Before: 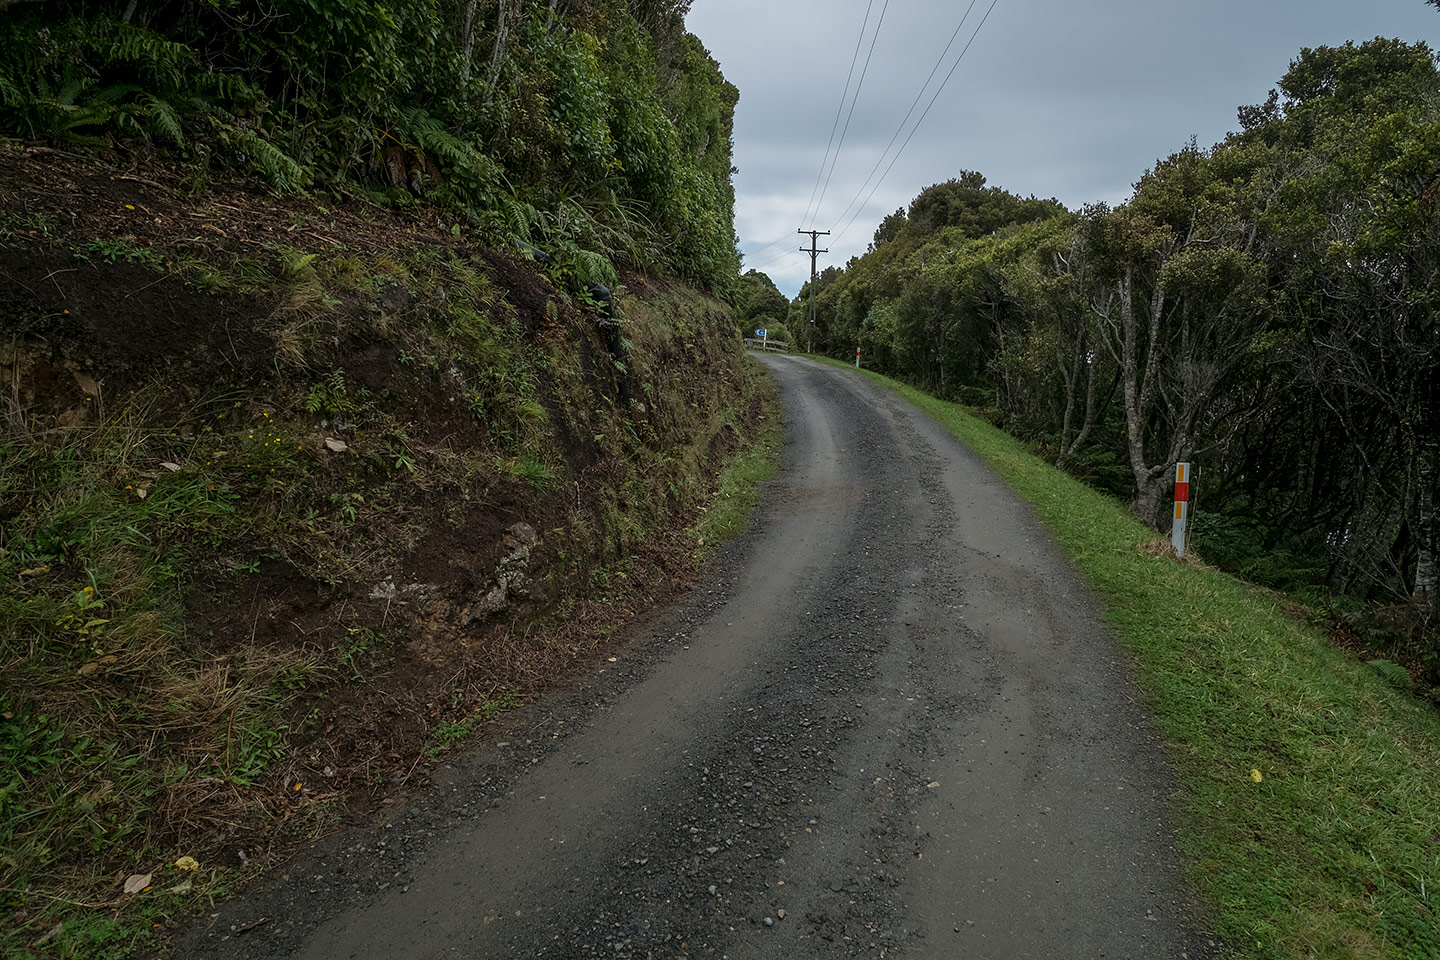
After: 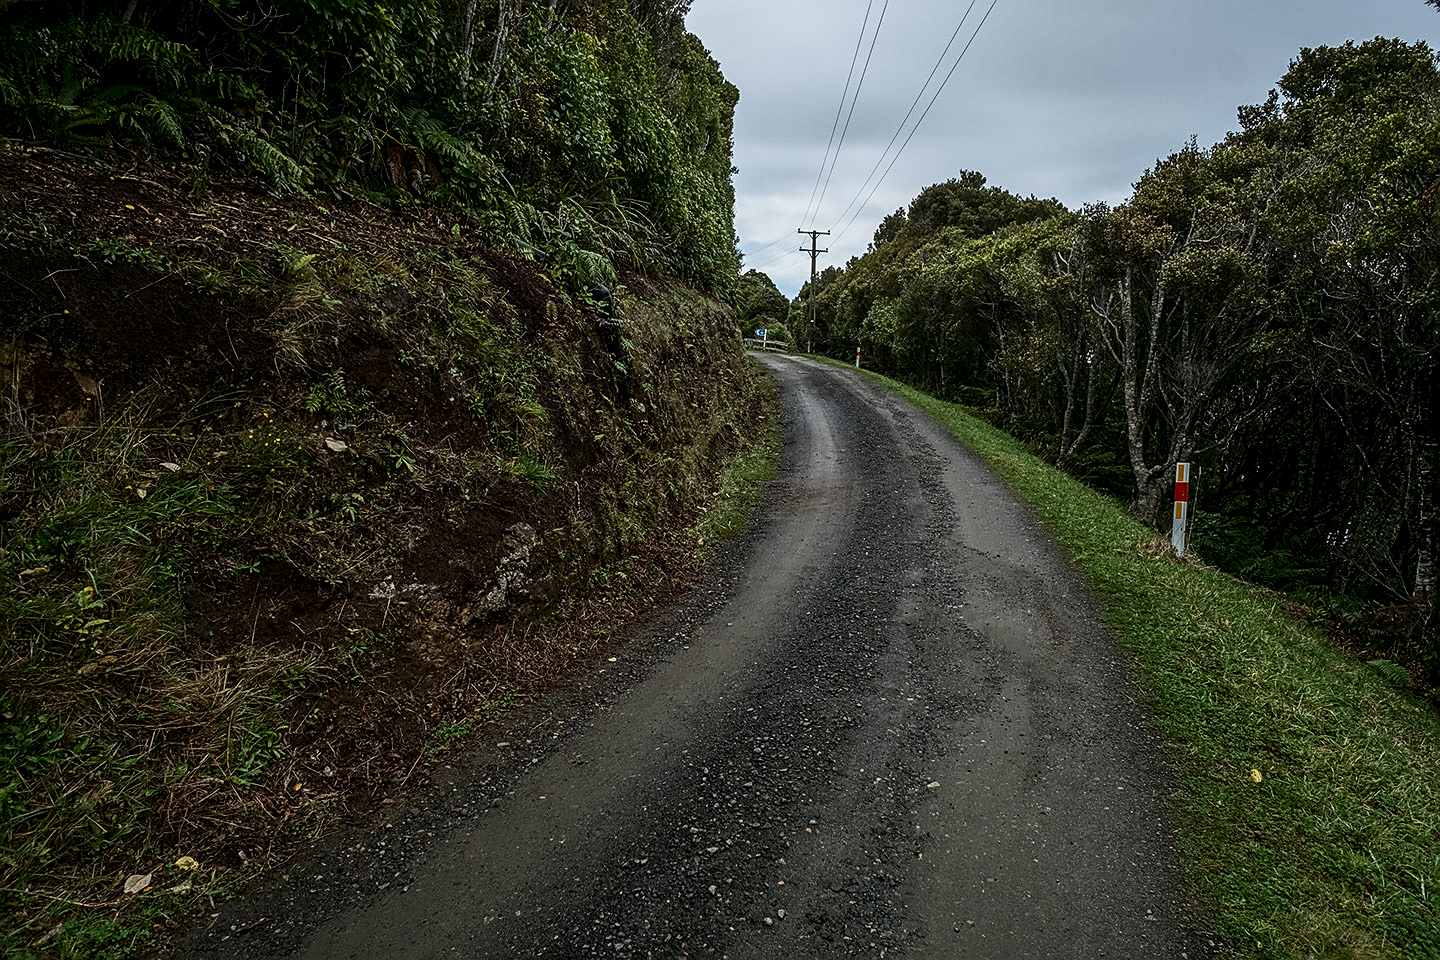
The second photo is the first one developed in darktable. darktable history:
contrast brightness saturation: contrast 0.28
local contrast: on, module defaults
color balance: mode lift, gamma, gain (sRGB)
sharpen: on, module defaults
